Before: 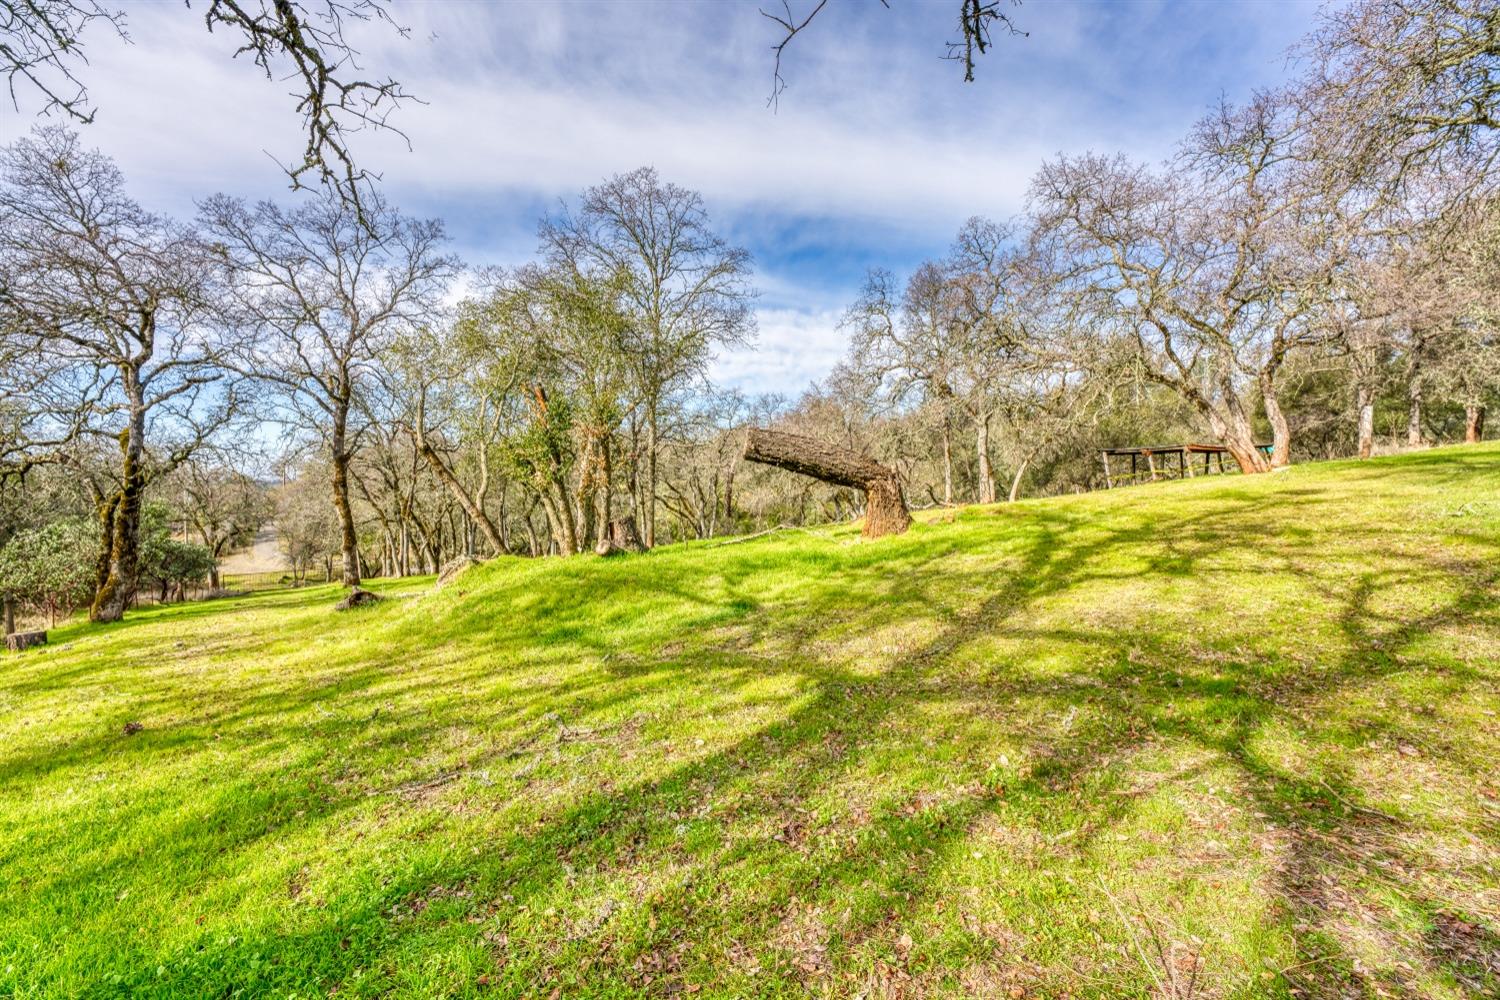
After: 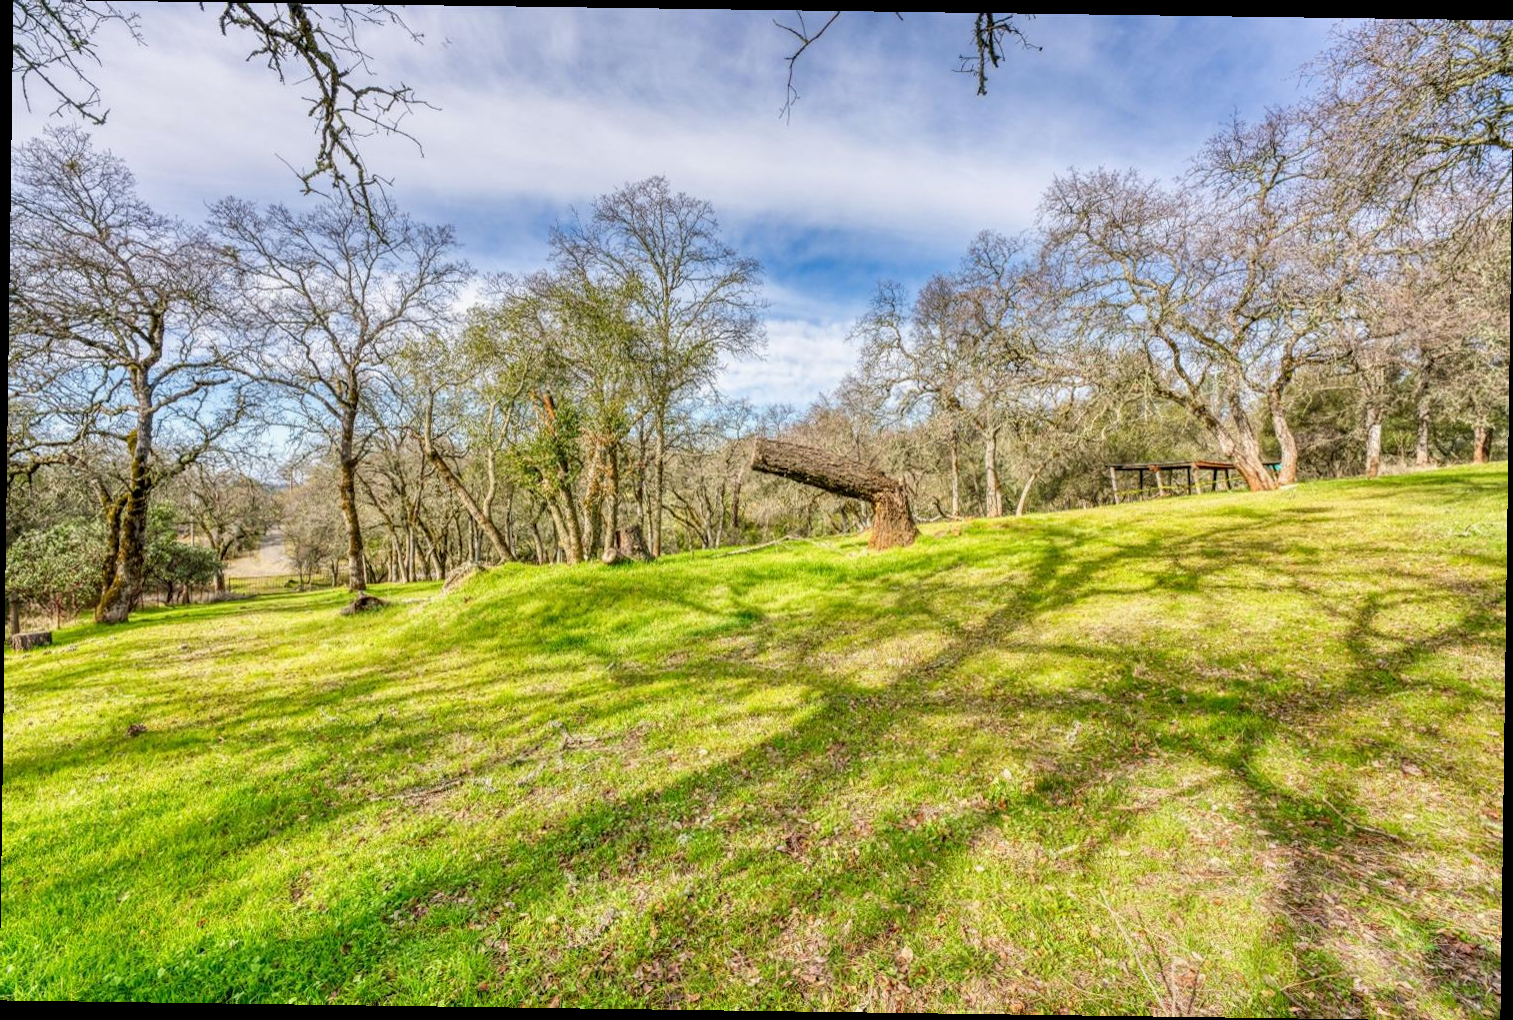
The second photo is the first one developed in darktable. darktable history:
rotate and perspective: rotation 0.8°, automatic cropping off
exposure: exposure -0.064 EV, compensate highlight preservation false
